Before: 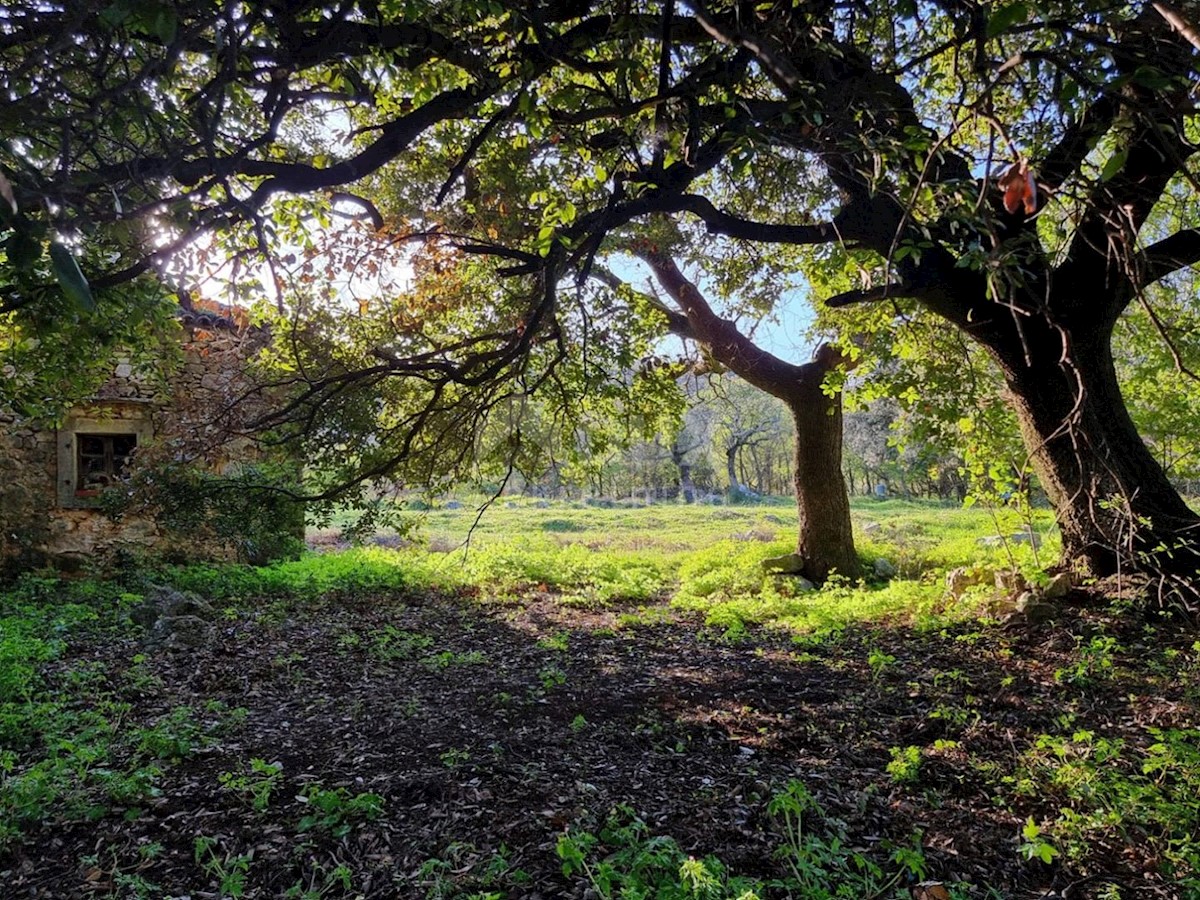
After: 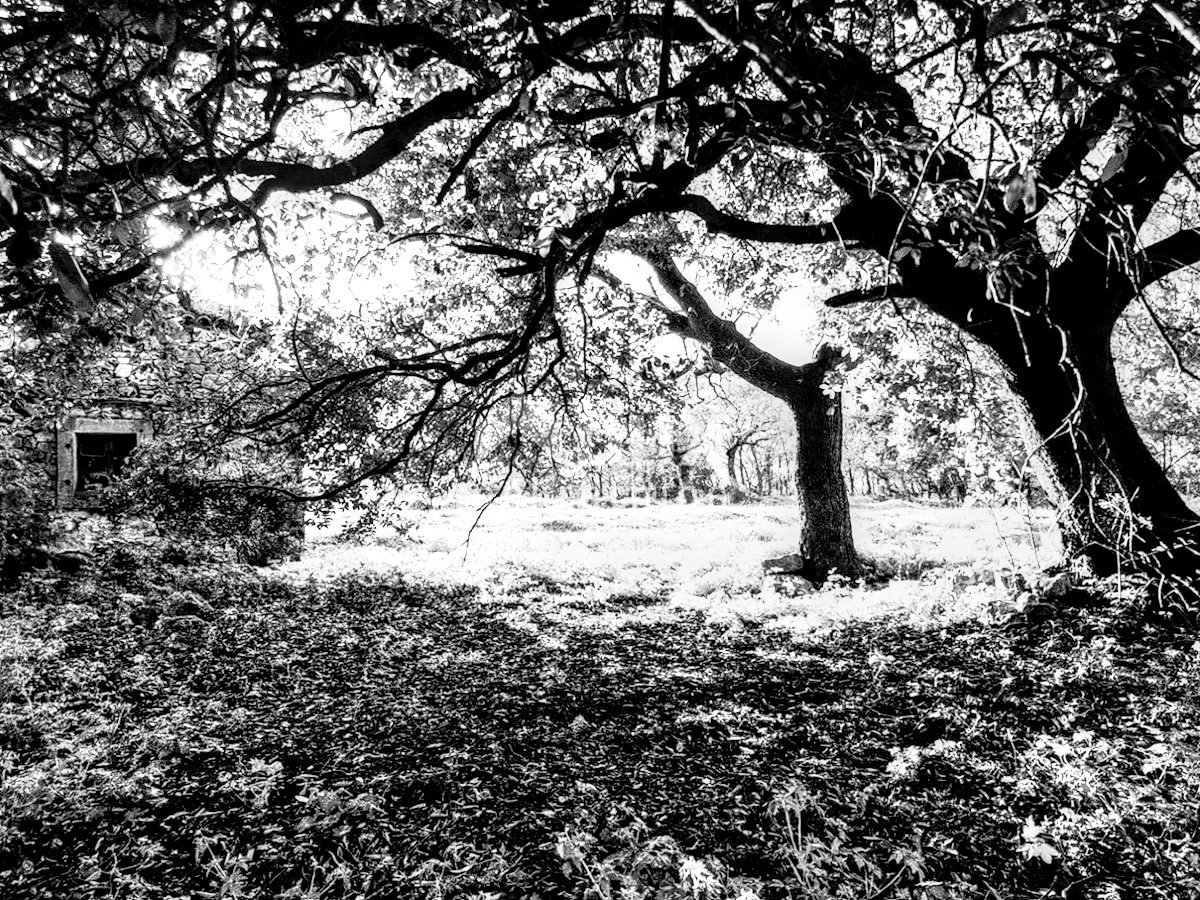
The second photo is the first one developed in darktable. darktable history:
contrast brightness saturation: contrast 0.07, brightness 0.08, saturation 0.18
shadows and highlights: on, module defaults
exposure: black level correction 0, exposure 0.5 EV, compensate highlight preservation false
color balance: lift [1.001, 0.997, 0.99, 1.01], gamma [1.007, 1, 0.975, 1.025], gain [1, 1.065, 1.052, 0.935], contrast 13.25%
color balance rgb: shadows lift › hue 87.51°, highlights gain › chroma 1.62%, highlights gain › hue 55.1°, global offset › chroma 0.1%, global offset › hue 253.66°, linear chroma grading › global chroma 0.5%
monochrome: on, module defaults
local contrast: highlights 20%, shadows 70%, detail 170%
rgb curve: curves: ch0 [(0, 0) (0.21, 0.15) (0.24, 0.21) (0.5, 0.75) (0.75, 0.96) (0.89, 0.99) (1, 1)]; ch1 [(0, 0.02) (0.21, 0.13) (0.25, 0.2) (0.5, 0.67) (0.75, 0.9) (0.89, 0.97) (1, 1)]; ch2 [(0, 0.02) (0.21, 0.13) (0.25, 0.2) (0.5, 0.67) (0.75, 0.9) (0.89, 0.97) (1, 1)], compensate middle gray true
